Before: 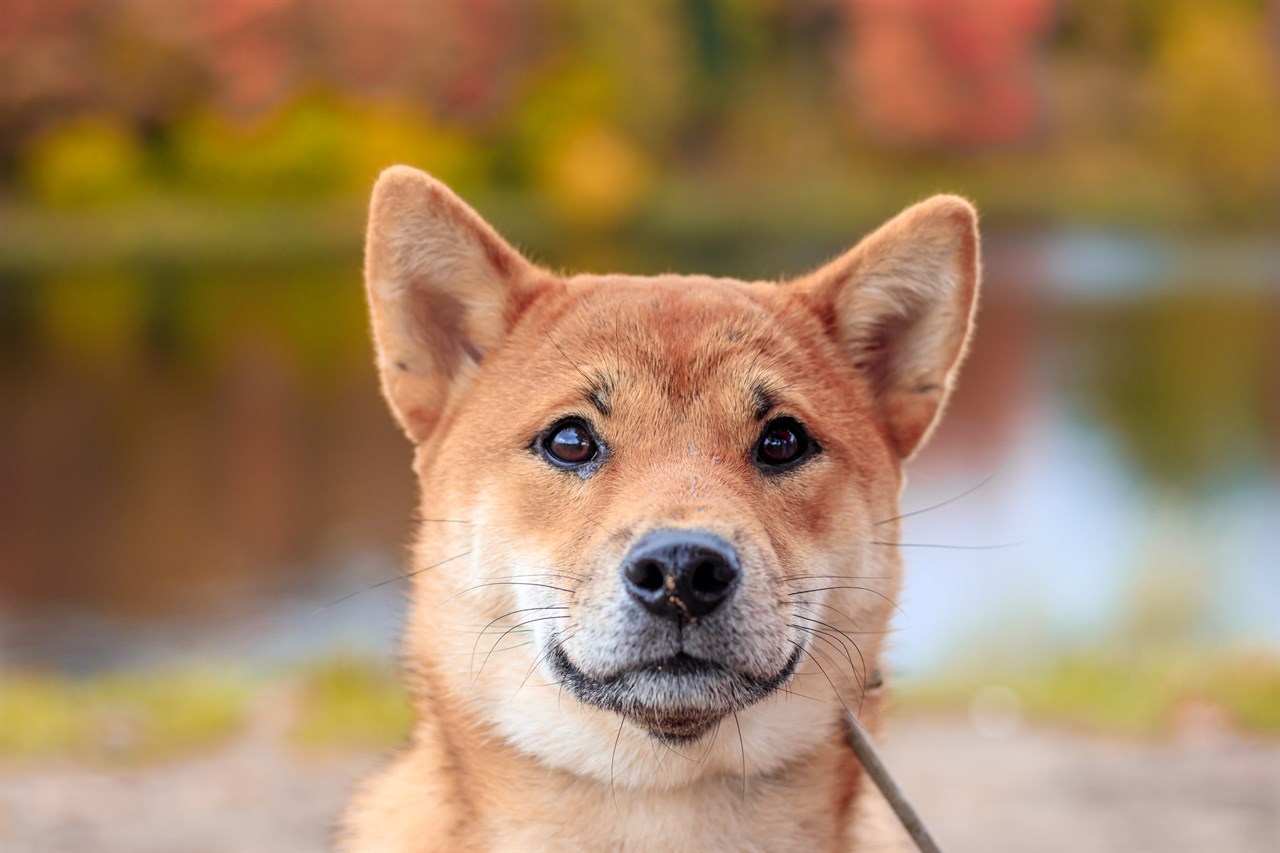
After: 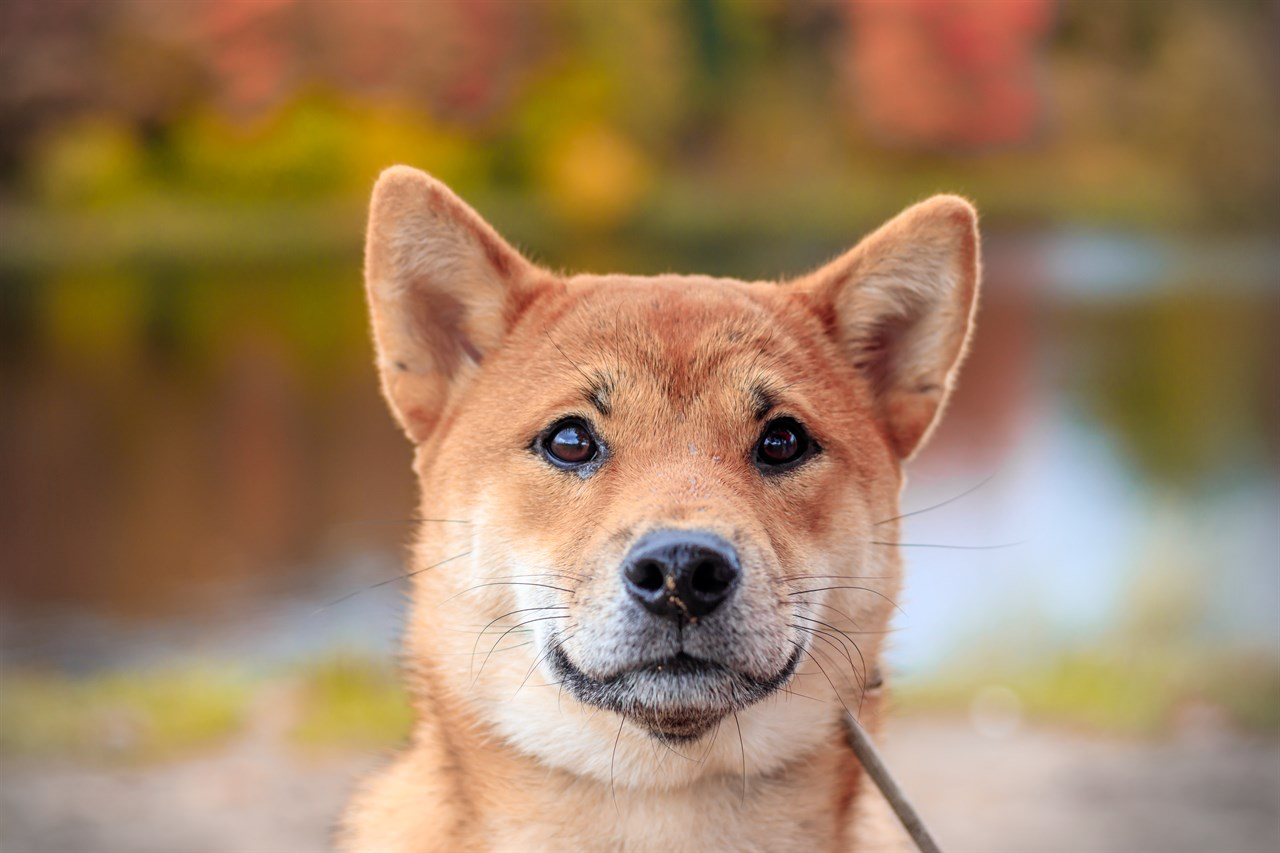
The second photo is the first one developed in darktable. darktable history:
vignetting: fall-off start 87.91%, fall-off radius 26.1%, center (-0.033, -0.046)
